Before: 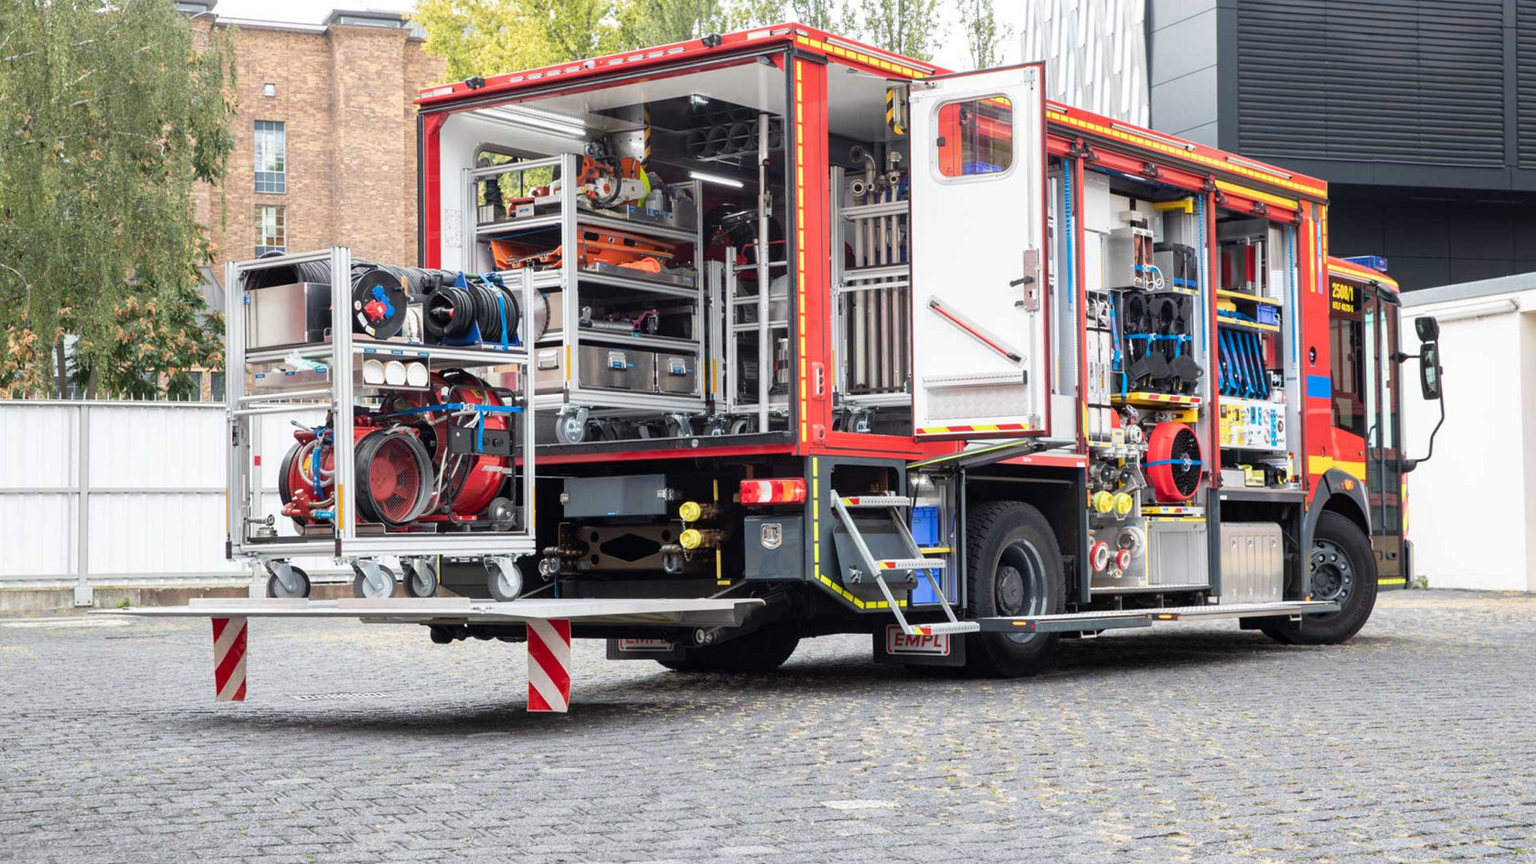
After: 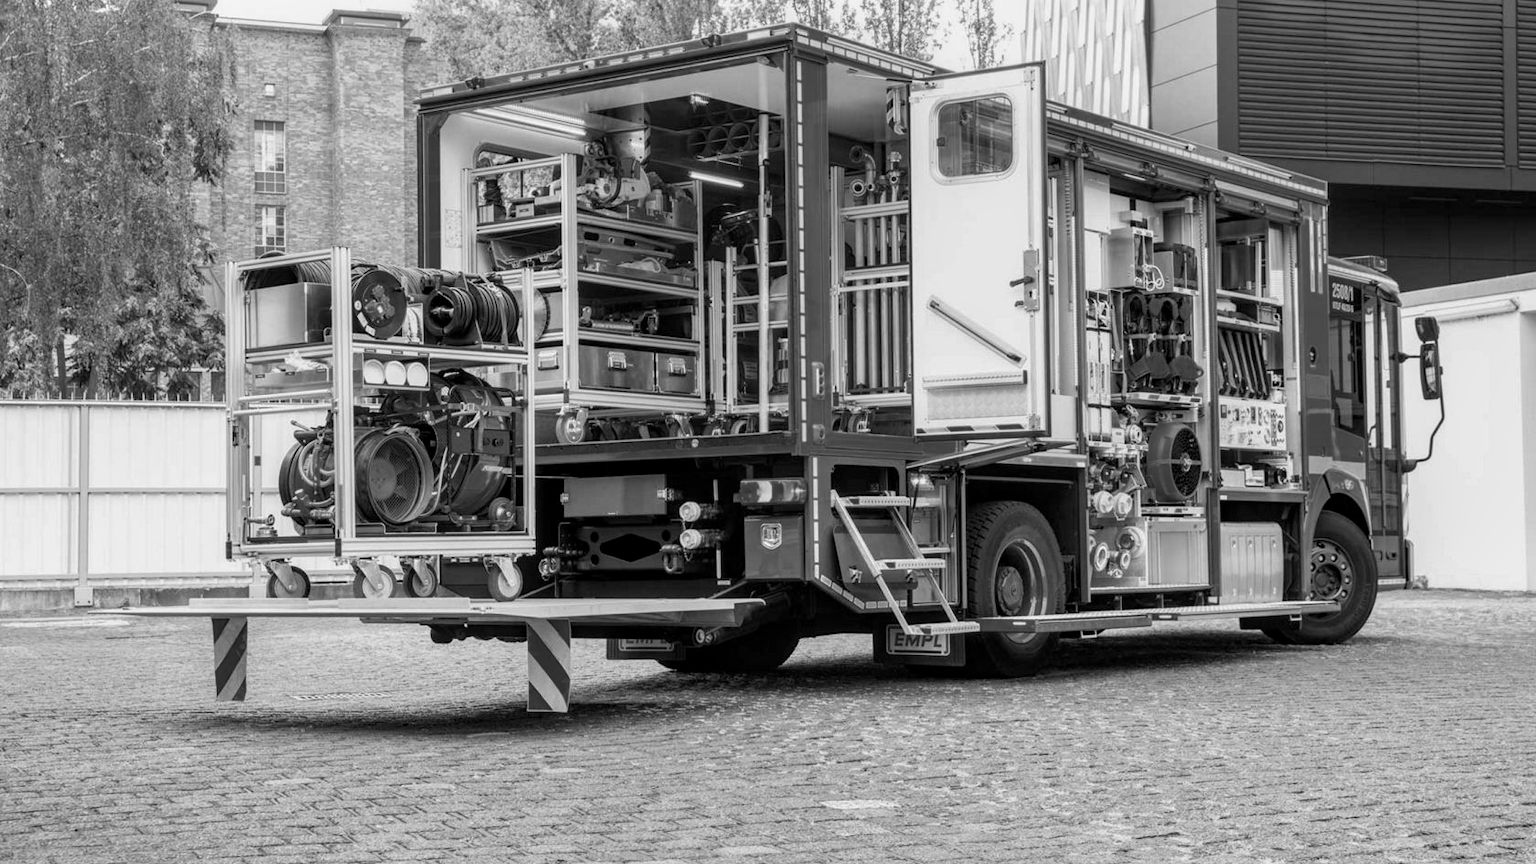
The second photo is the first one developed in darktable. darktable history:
monochrome: a -11.7, b 1.62, size 0.5, highlights 0.38
color balance: mode lift, gamma, gain (sRGB)
exposure: black level correction 0.001, exposure -0.2 EV, compensate highlight preservation false
local contrast: on, module defaults
